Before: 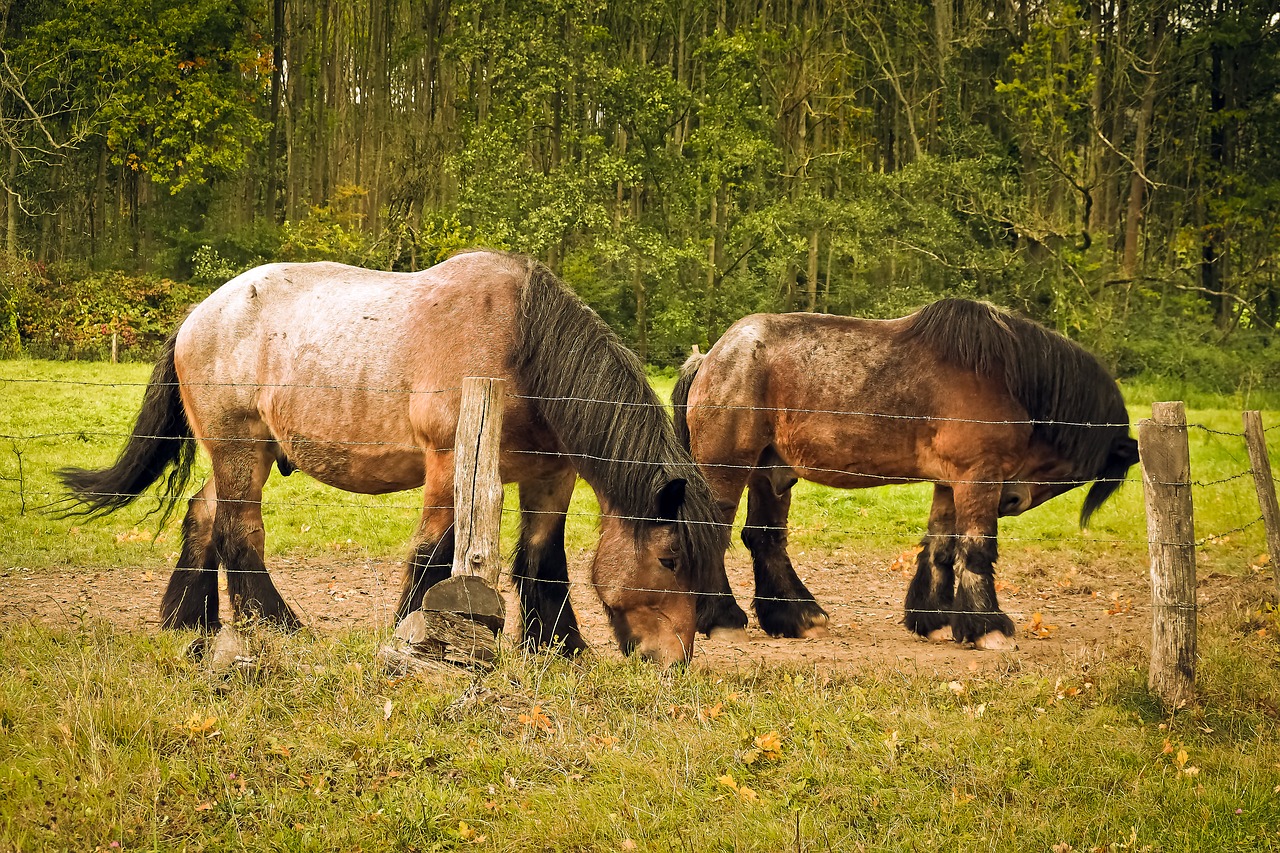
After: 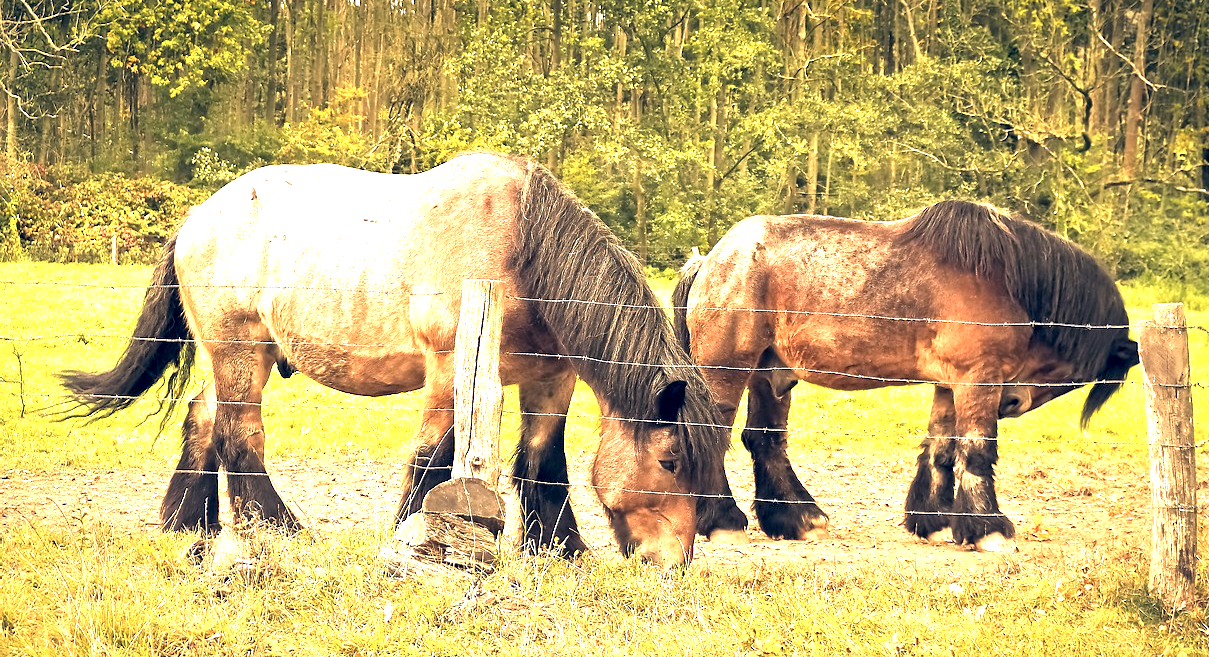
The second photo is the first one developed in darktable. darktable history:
crop and rotate: angle 0.03°, top 11.517%, right 5.424%, bottom 11.288%
color correction: highlights a* 13.7, highlights b* 5.83, shadows a* -5.16, shadows b* -15.73, saturation 0.827
exposure: black level correction 0.001, exposure 1.722 EV, compensate highlight preservation false
